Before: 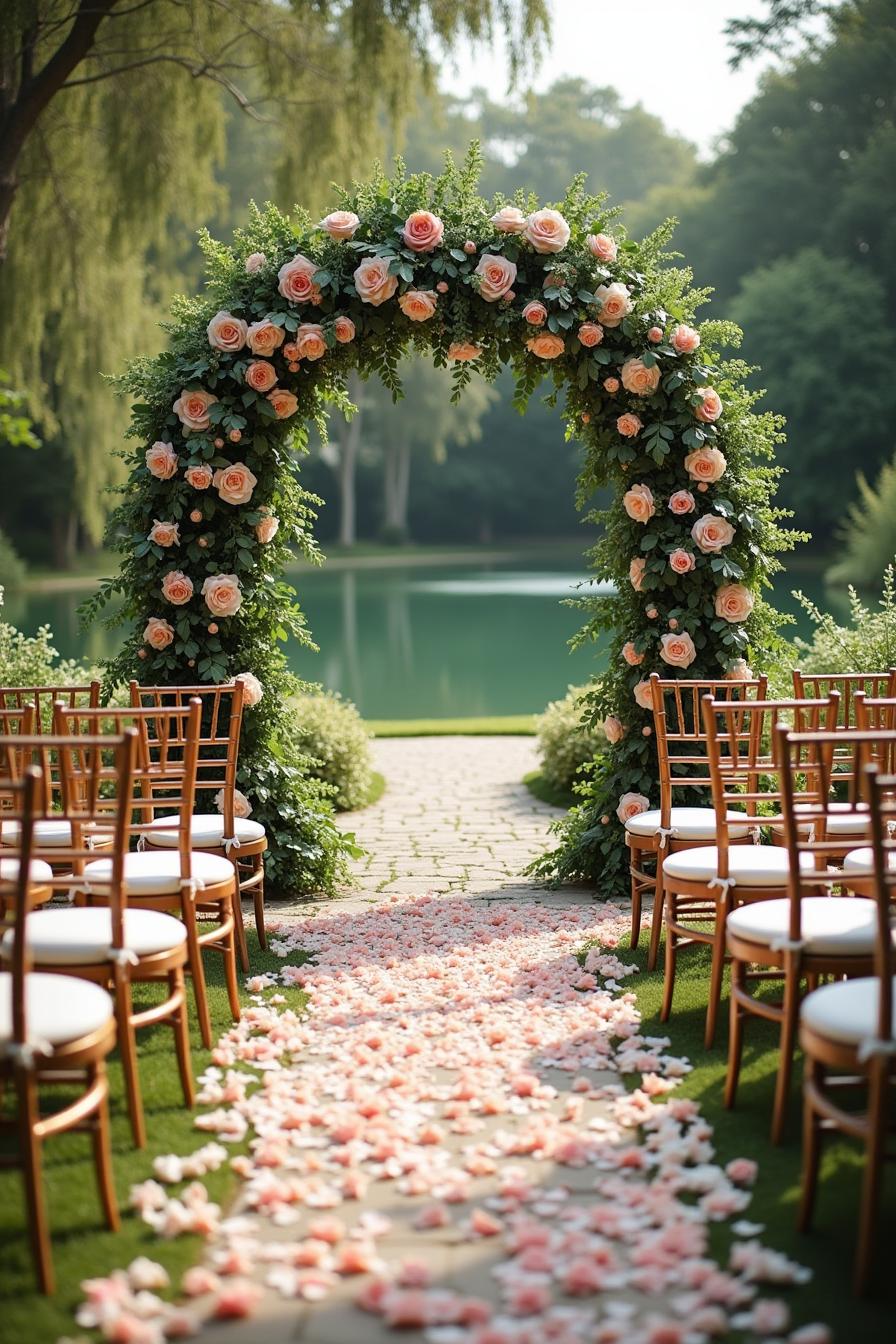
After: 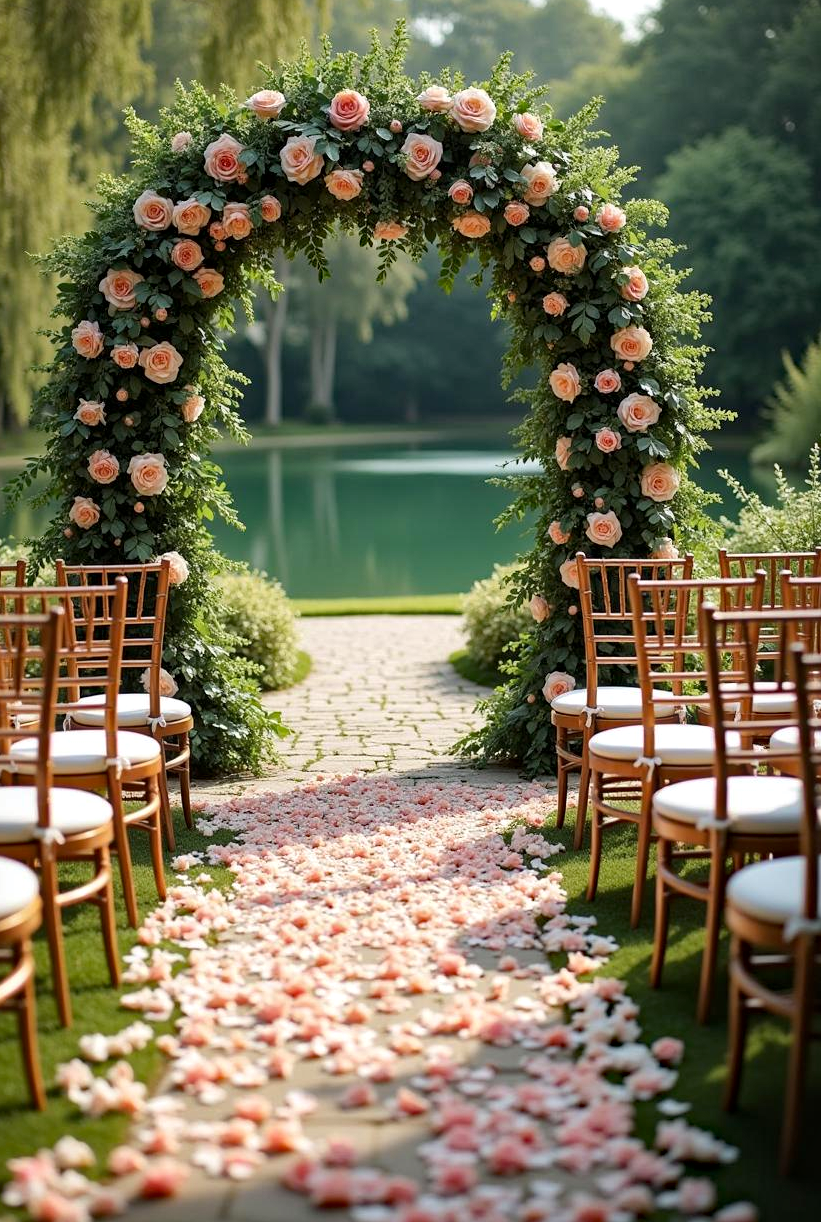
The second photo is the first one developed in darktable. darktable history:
local contrast: mode bilateral grid, contrast 20, coarseness 50, detail 129%, midtone range 0.2
haze removal: strength 0.293, distance 0.247, compatibility mode true, adaptive false
crop and rotate: left 8.303%, top 9.071%
